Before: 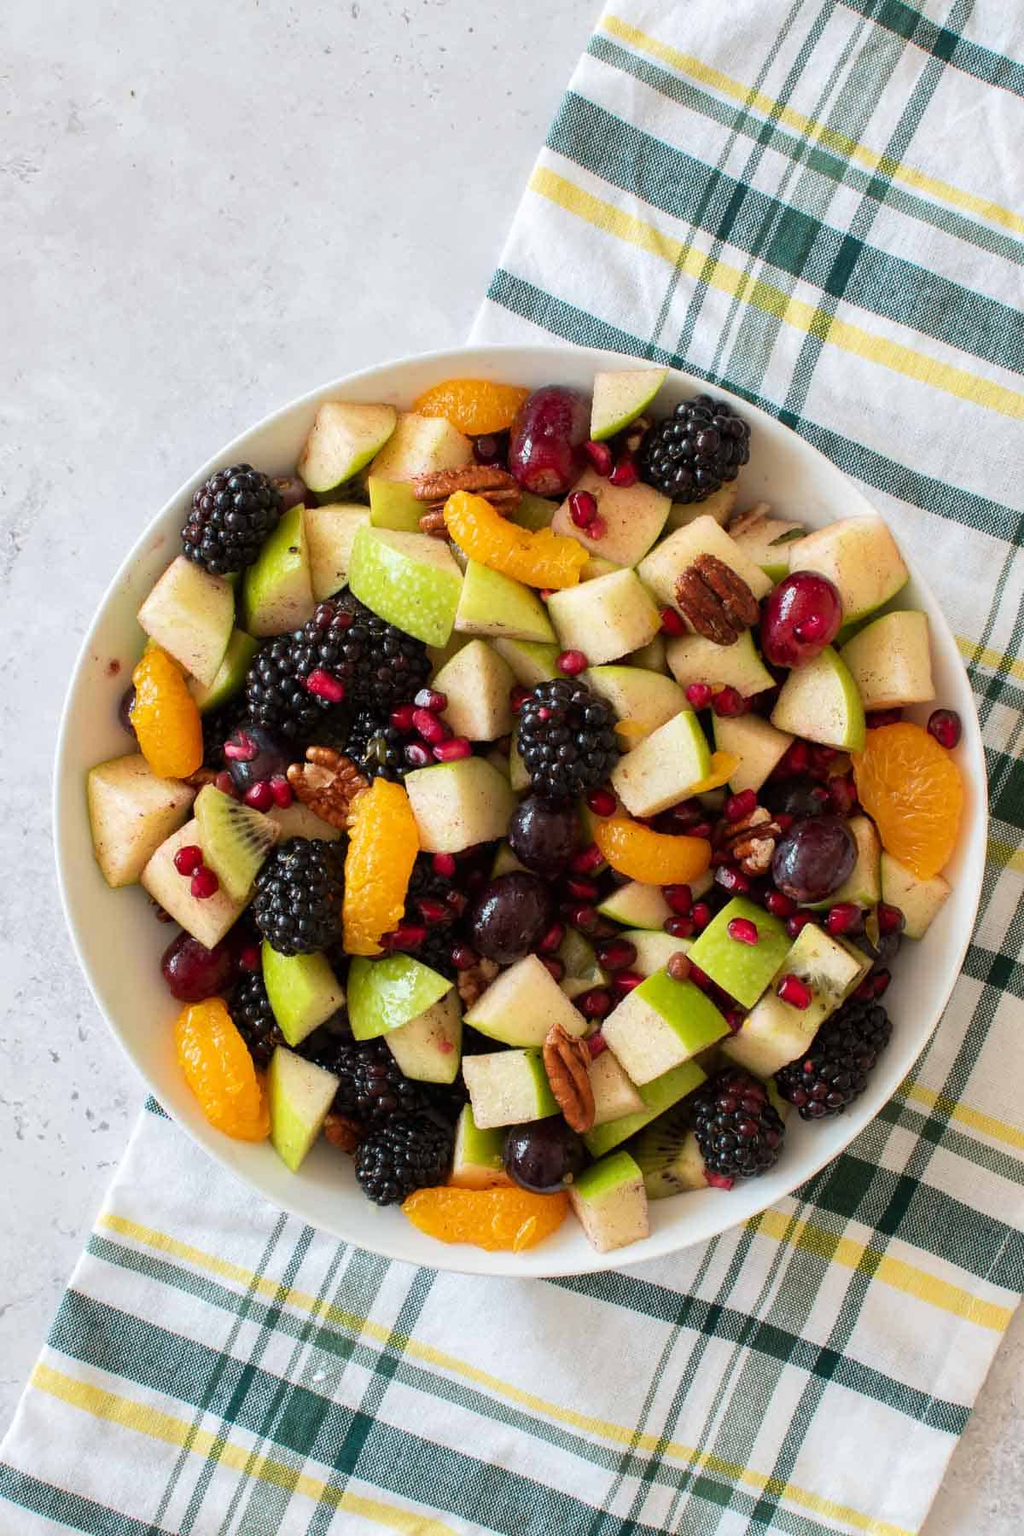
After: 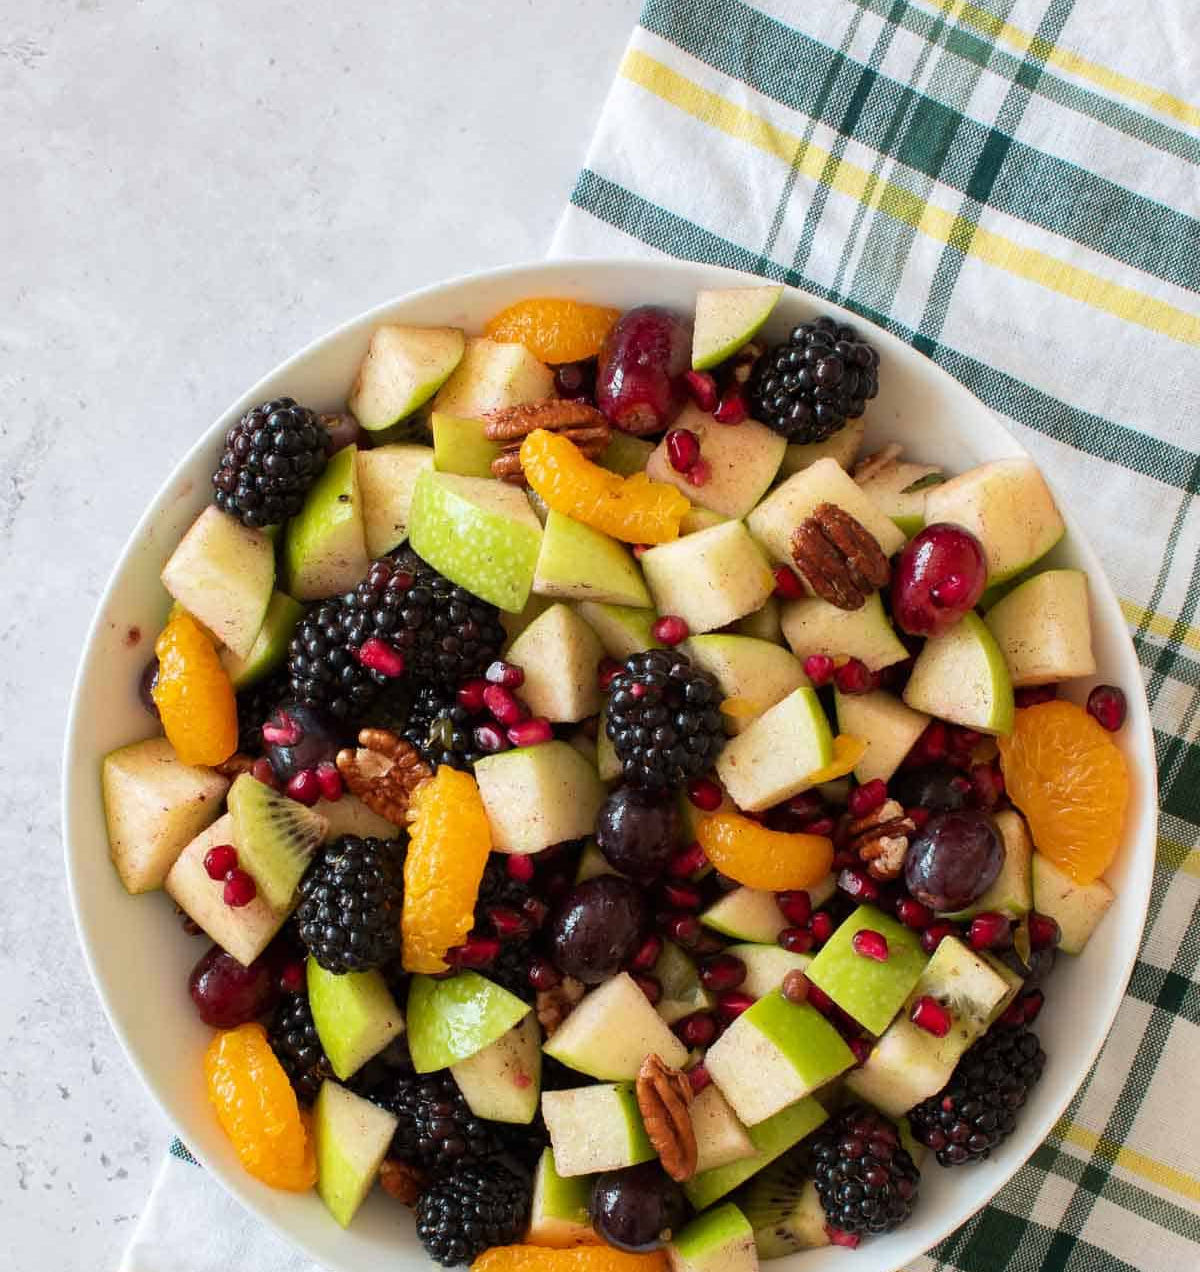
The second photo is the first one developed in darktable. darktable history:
crop and rotate: top 8.128%, bottom 21.157%
